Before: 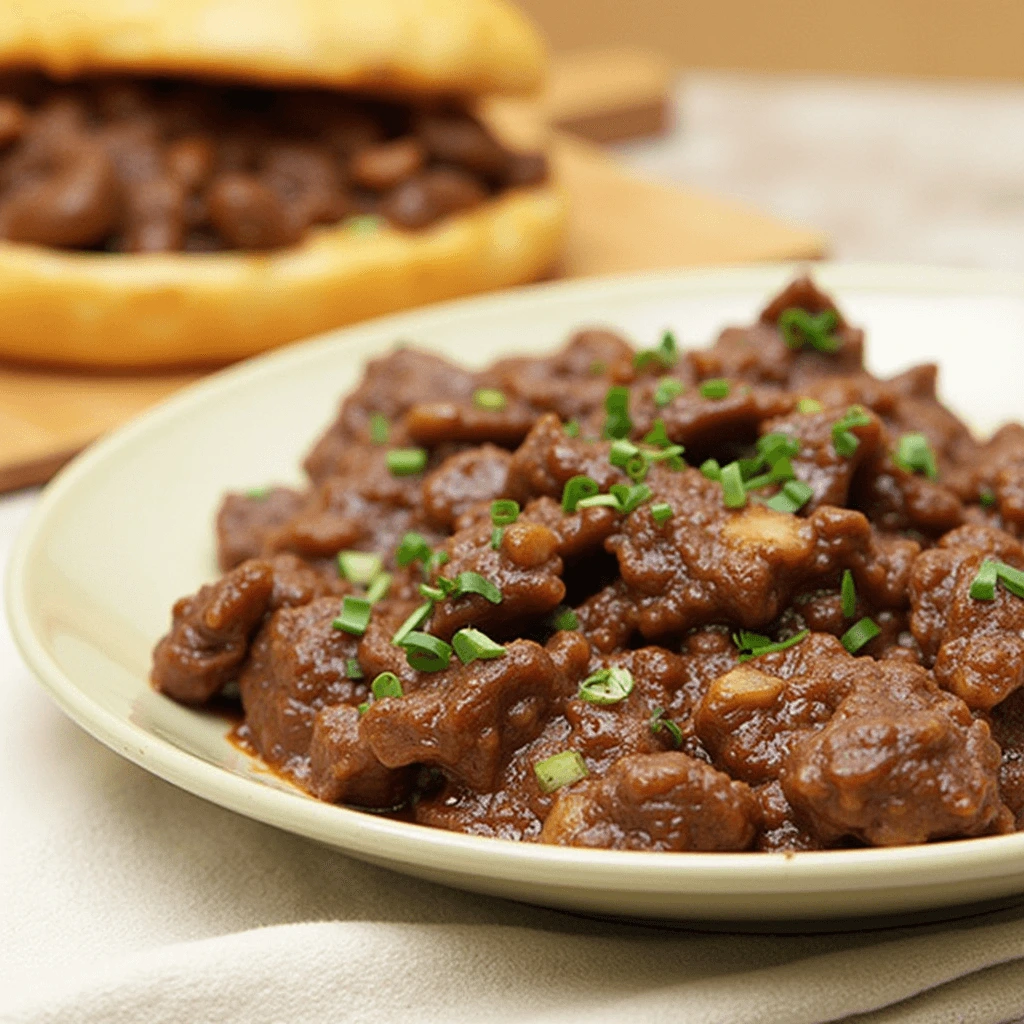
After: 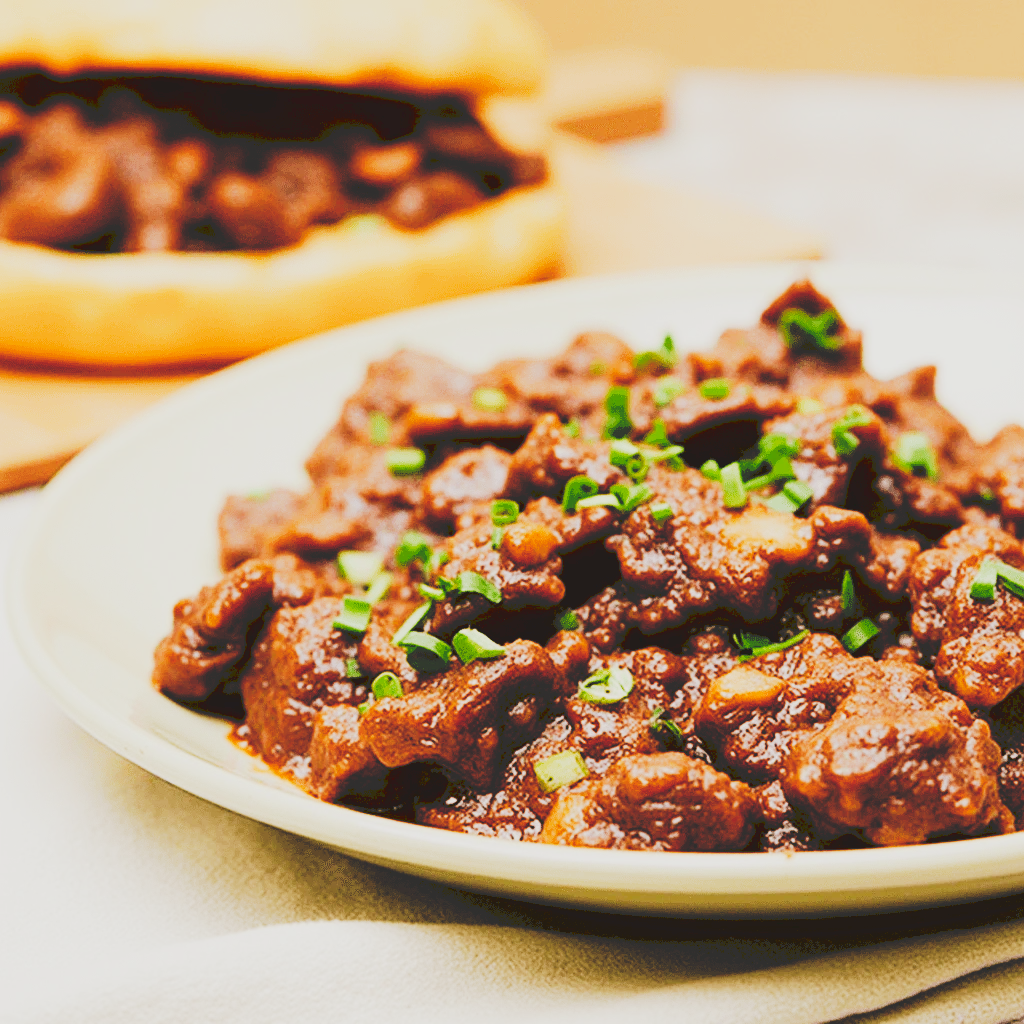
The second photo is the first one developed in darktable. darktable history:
tone curve: curves: ch0 [(0, 0) (0.003, 0.19) (0.011, 0.192) (0.025, 0.192) (0.044, 0.194) (0.069, 0.196) (0.1, 0.197) (0.136, 0.198) (0.177, 0.216) (0.224, 0.236) (0.277, 0.269) (0.335, 0.331) (0.399, 0.418) (0.468, 0.515) (0.543, 0.621) (0.623, 0.725) (0.709, 0.804) (0.801, 0.859) (0.898, 0.913) (1, 1)], preserve colors none
exposure: exposure 0.601 EV, compensate exposure bias true, compensate highlight preservation false
color balance rgb: white fulcrum 1.01 EV, linear chroma grading › global chroma 0.721%, perceptual saturation grading › global saturation 13.74%, perceptual saturation grading › highlights -30.932%, perceptual saturation grading › shadows 50.834%, global vibrance 14.812%
filmic rgb: black relative exposure -3.19 EV, white relative exposure 7.05 EV, hardness 1.46, contrast 1.353
